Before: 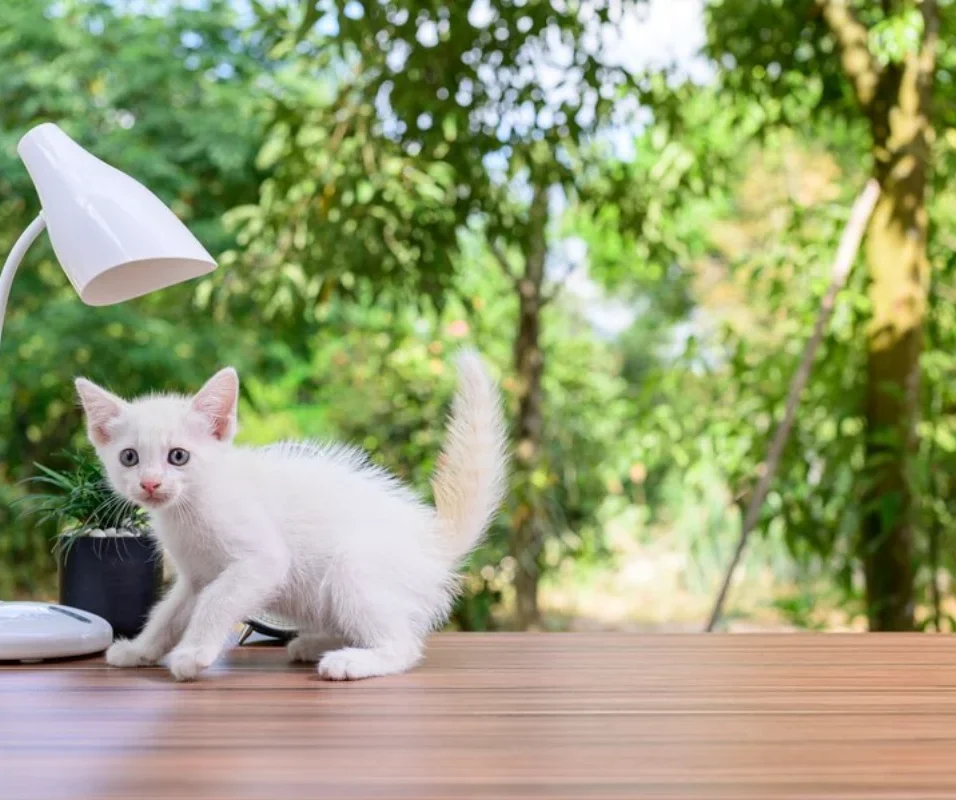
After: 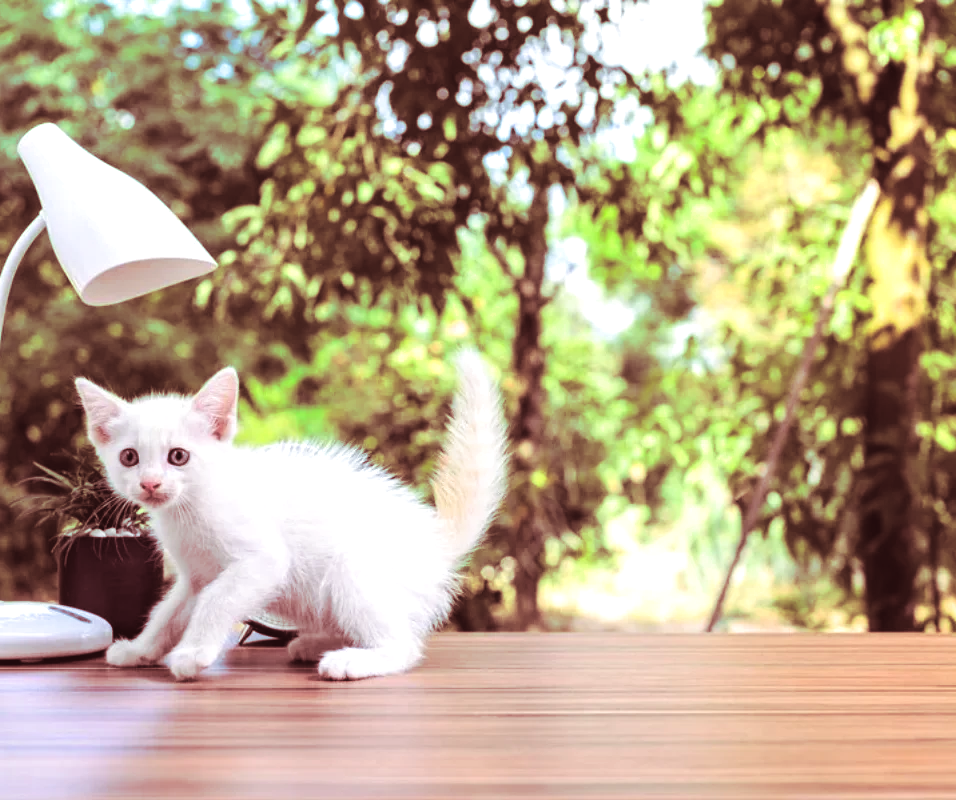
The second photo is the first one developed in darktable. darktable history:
contrast brightness saturation: contrast -0.11
split-toning: highlights › saturation 0, balance -61.83
tone equalizer: -8 EV -0.75 EV, -7 EV -0.7 EV, -6 EV -0.6 EV, -5 EV -0.4 EV, -3 EV 0.4 EV, -2 EV 0.6 EV, -1 EV 0.7 EV, +0 EV 0.75 EV, edges refinement/feathering 500, mask exposure compensation -1.57 EV, preserve details no
